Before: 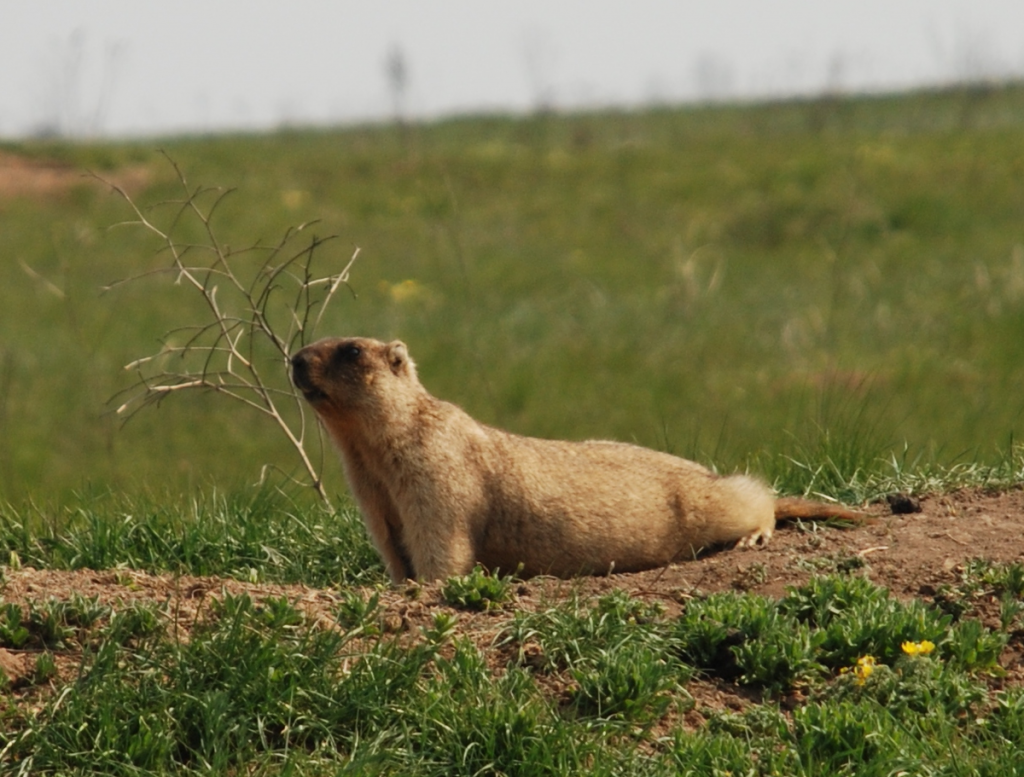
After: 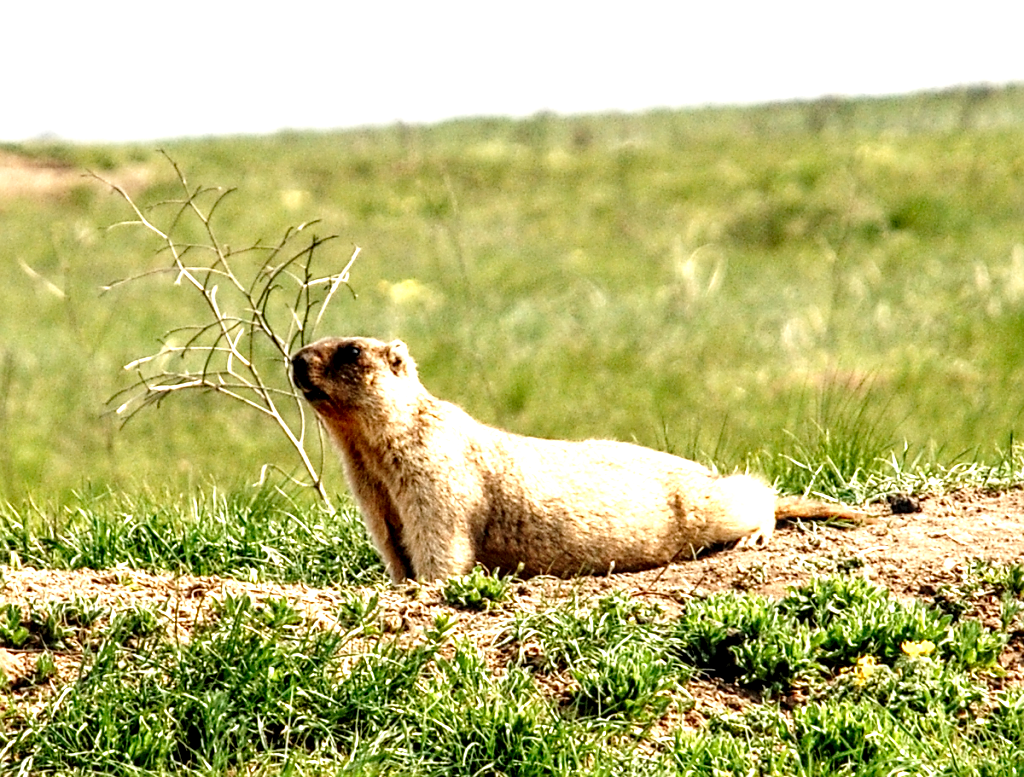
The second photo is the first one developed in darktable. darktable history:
local contrast: highlights 22%, detail 196%
sharpen: on, module defaults
exposure: black level correction 0, exposure 1.2 EV, compensate highlight preservation false
base curve: curves: ch0 [(0, 0) (0.028, 0.03) (0.121, 0.232) (0.46, 0.748) (0.859, 0.968) (1, 1)], preserve colors none
